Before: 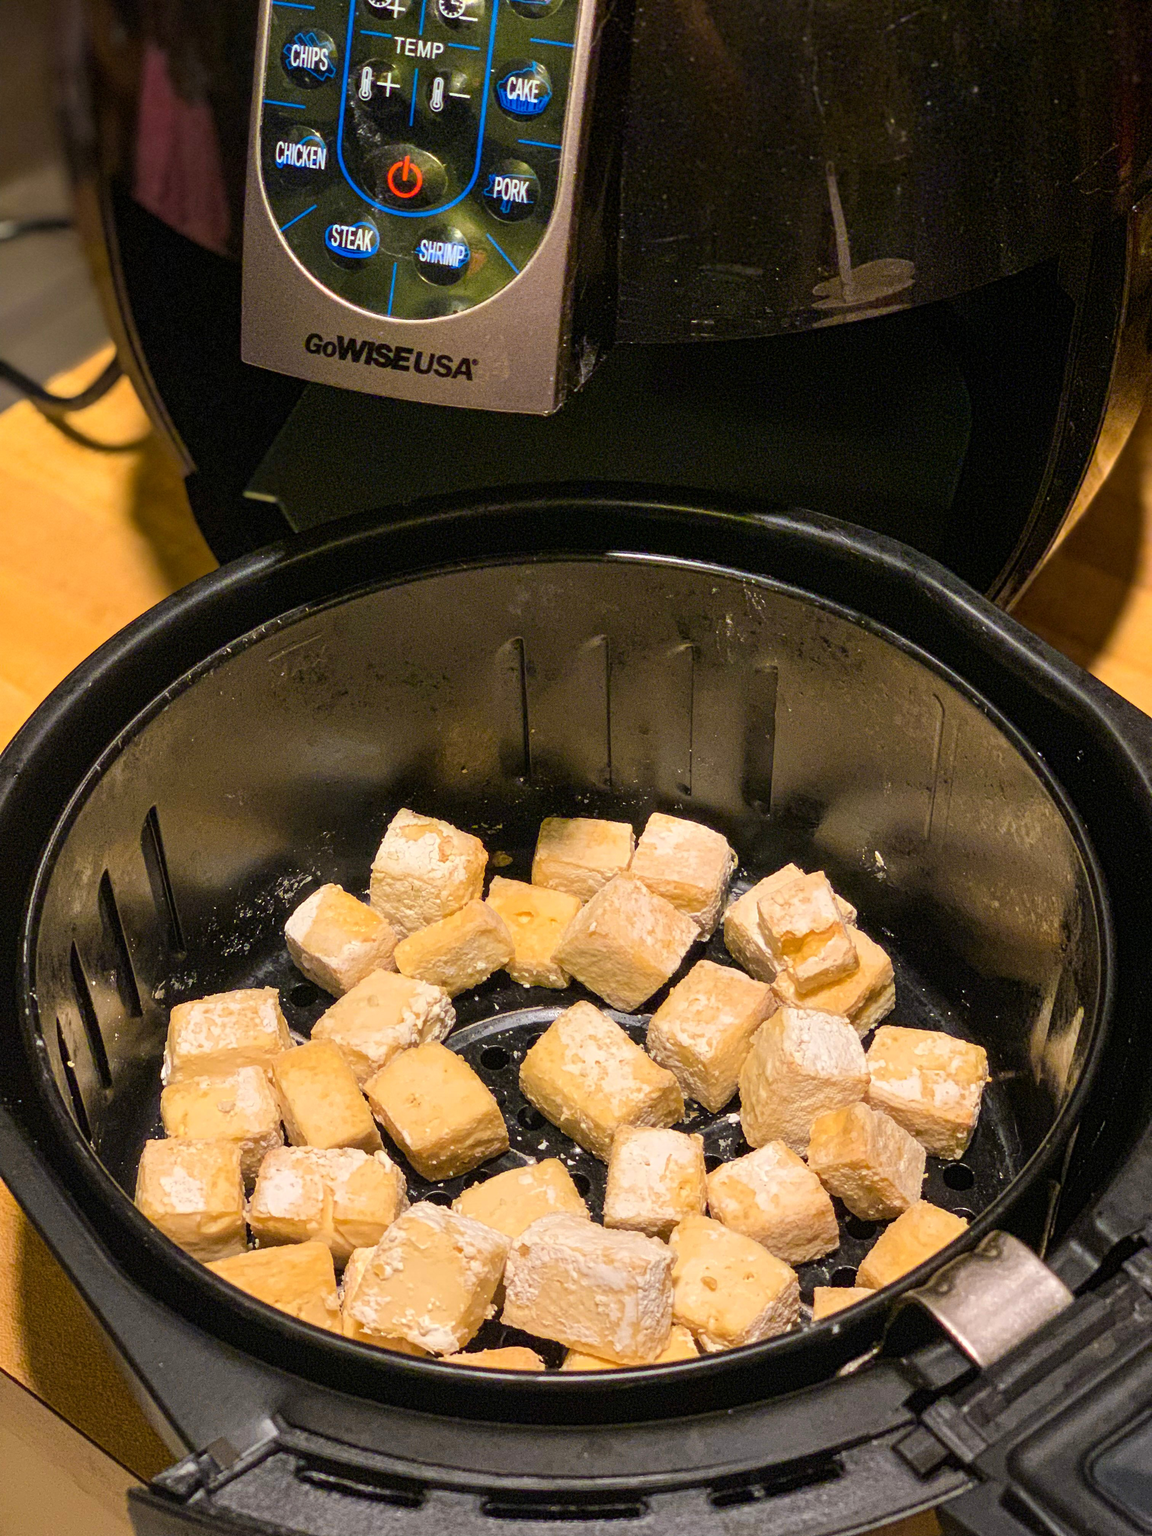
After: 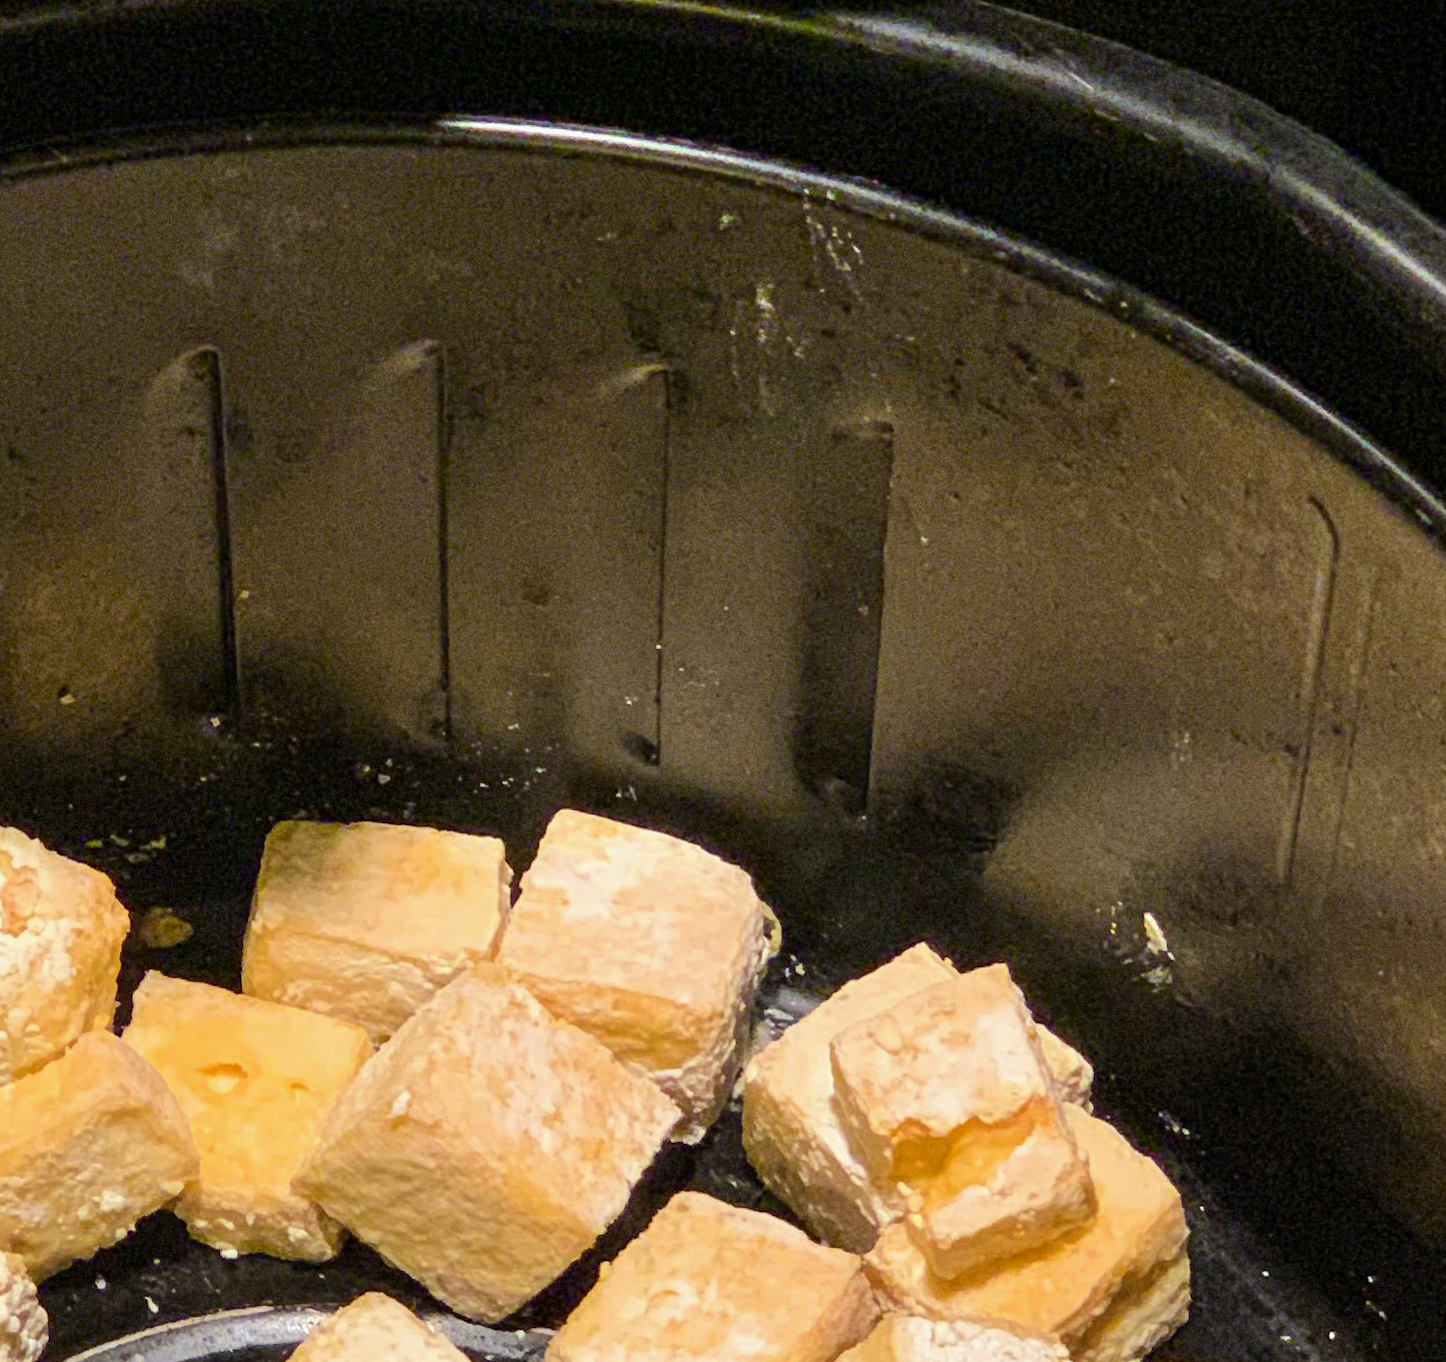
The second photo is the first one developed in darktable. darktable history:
white balance: red 0.978, blue 0.999
rotate and perspective: rotation 0.074°, lens shift (vertical) 0.096, lens shift (horizontal) -0.041, crop left 0.043, crop right 0.952, crop top 0.024, crop bottom 0.979
crop: left 36.607%, top 34.735%, right 13.146%, bottom 30.611%
